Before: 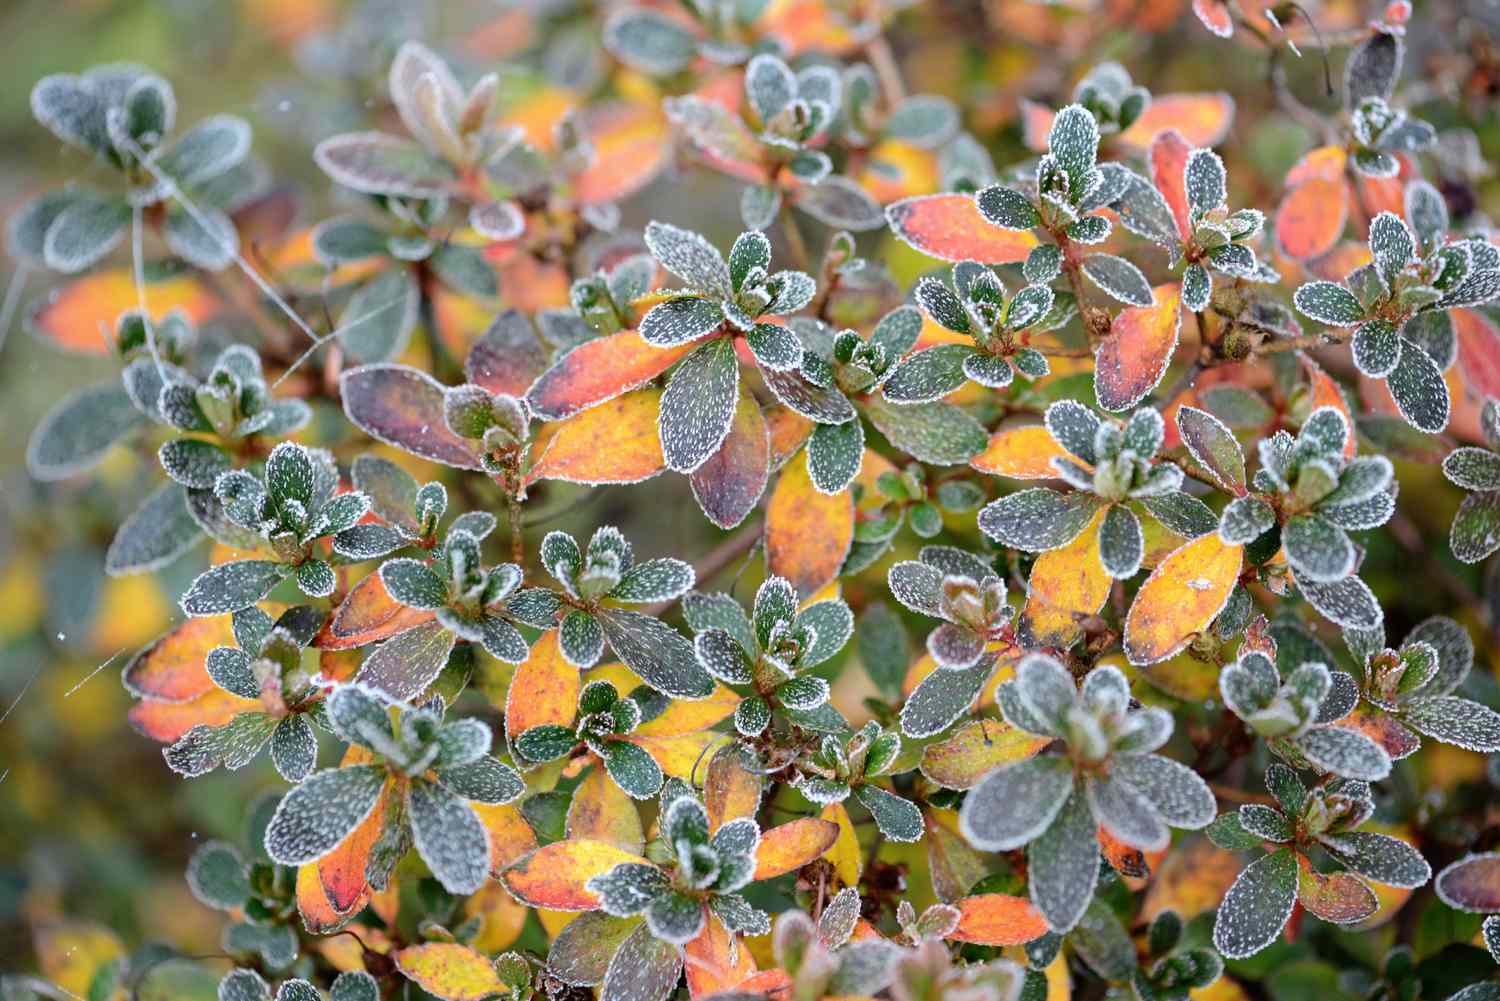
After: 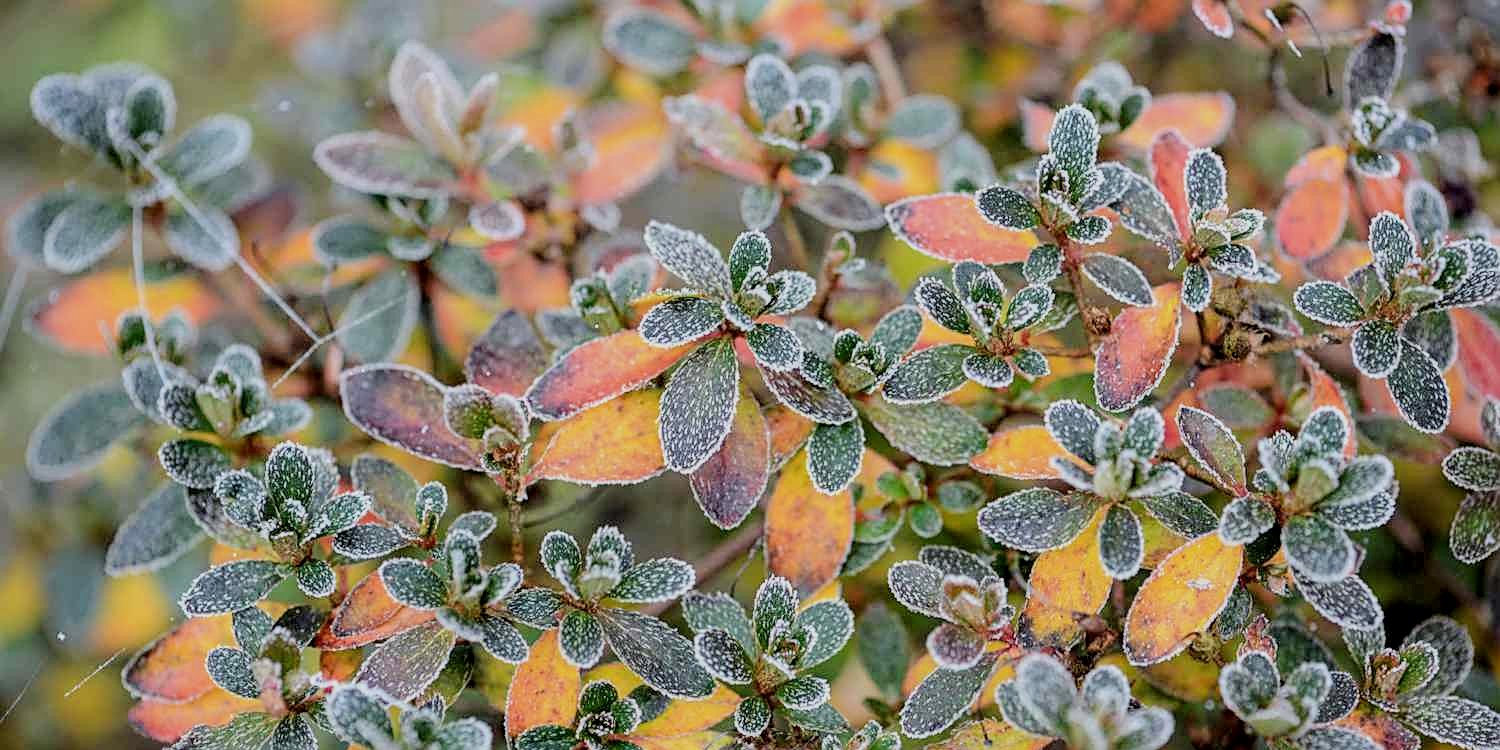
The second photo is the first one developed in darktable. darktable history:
local contrast: on, module defaults
crop: bottom 24.986%
filmic rgb: black relative exposure -7.65 EV, white relative exposure 4.56 EV, hardness 3.61, iterations of high-quality reconstruction 0
sharpen: on, module defaults
